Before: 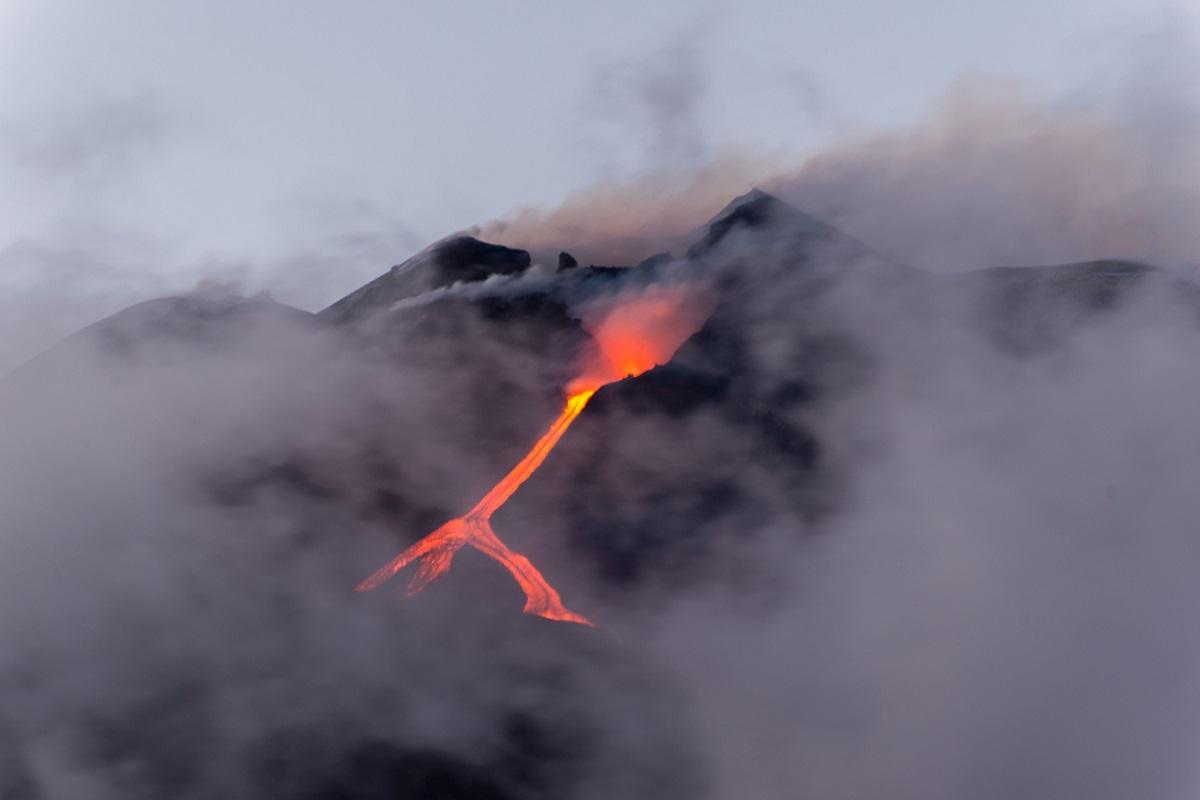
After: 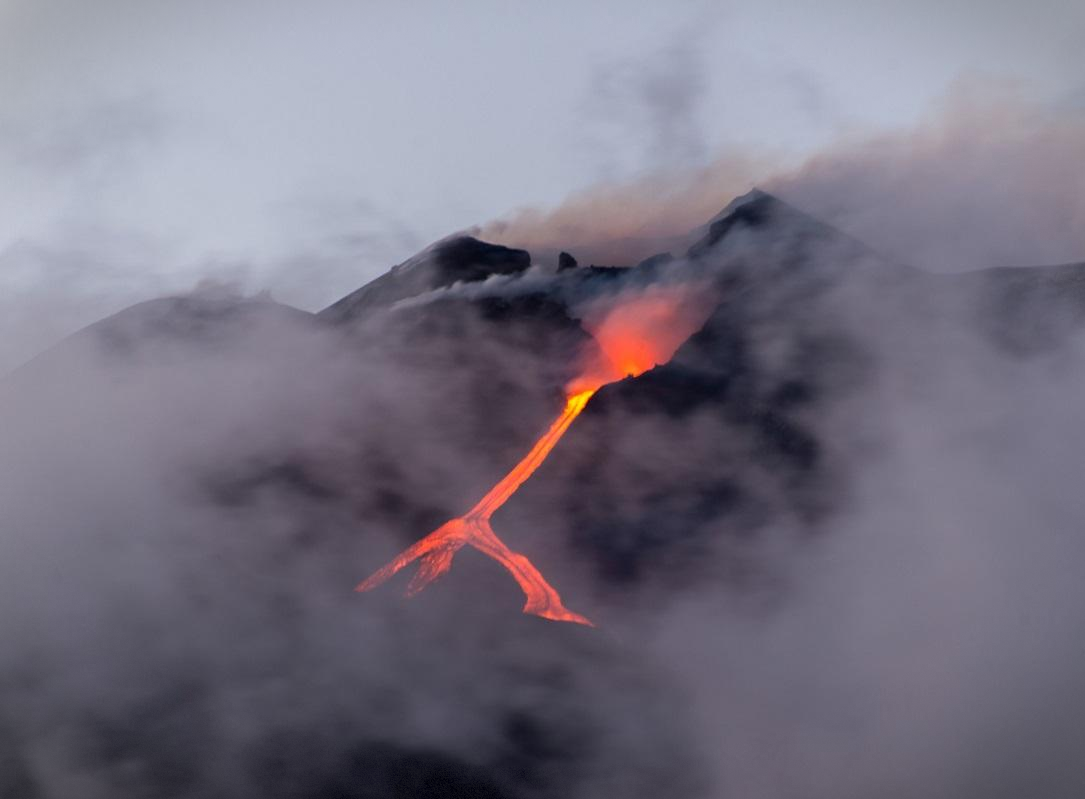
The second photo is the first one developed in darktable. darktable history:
crop: right 9.509%, bottom 0.031%
vignetting: fall-off start 100%, brightness -0.406, saturation -0.3, width/height ratio 1.324, dithering 8-bit output, unbound false
